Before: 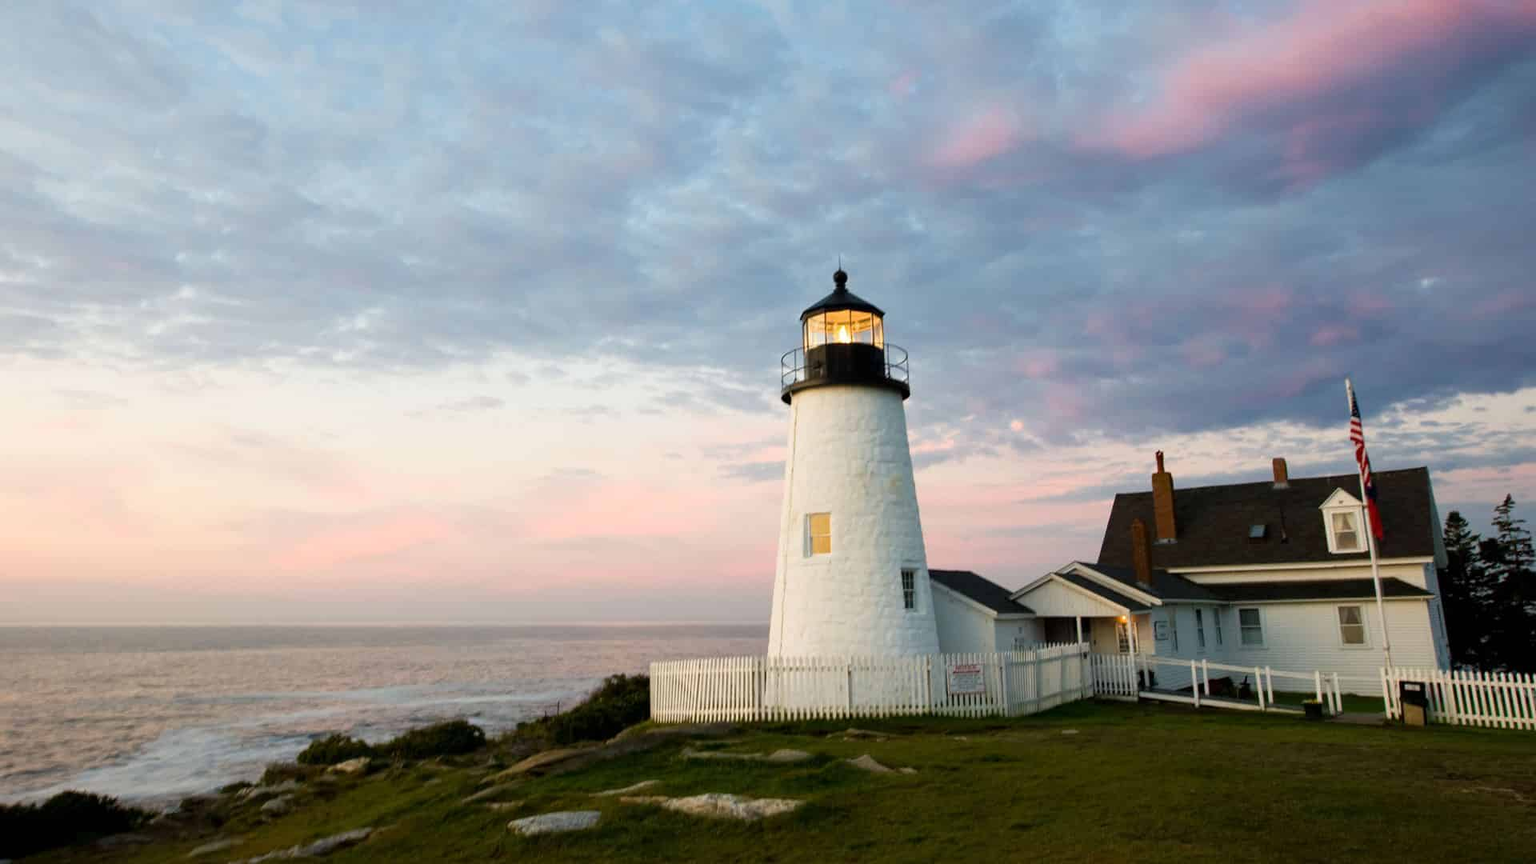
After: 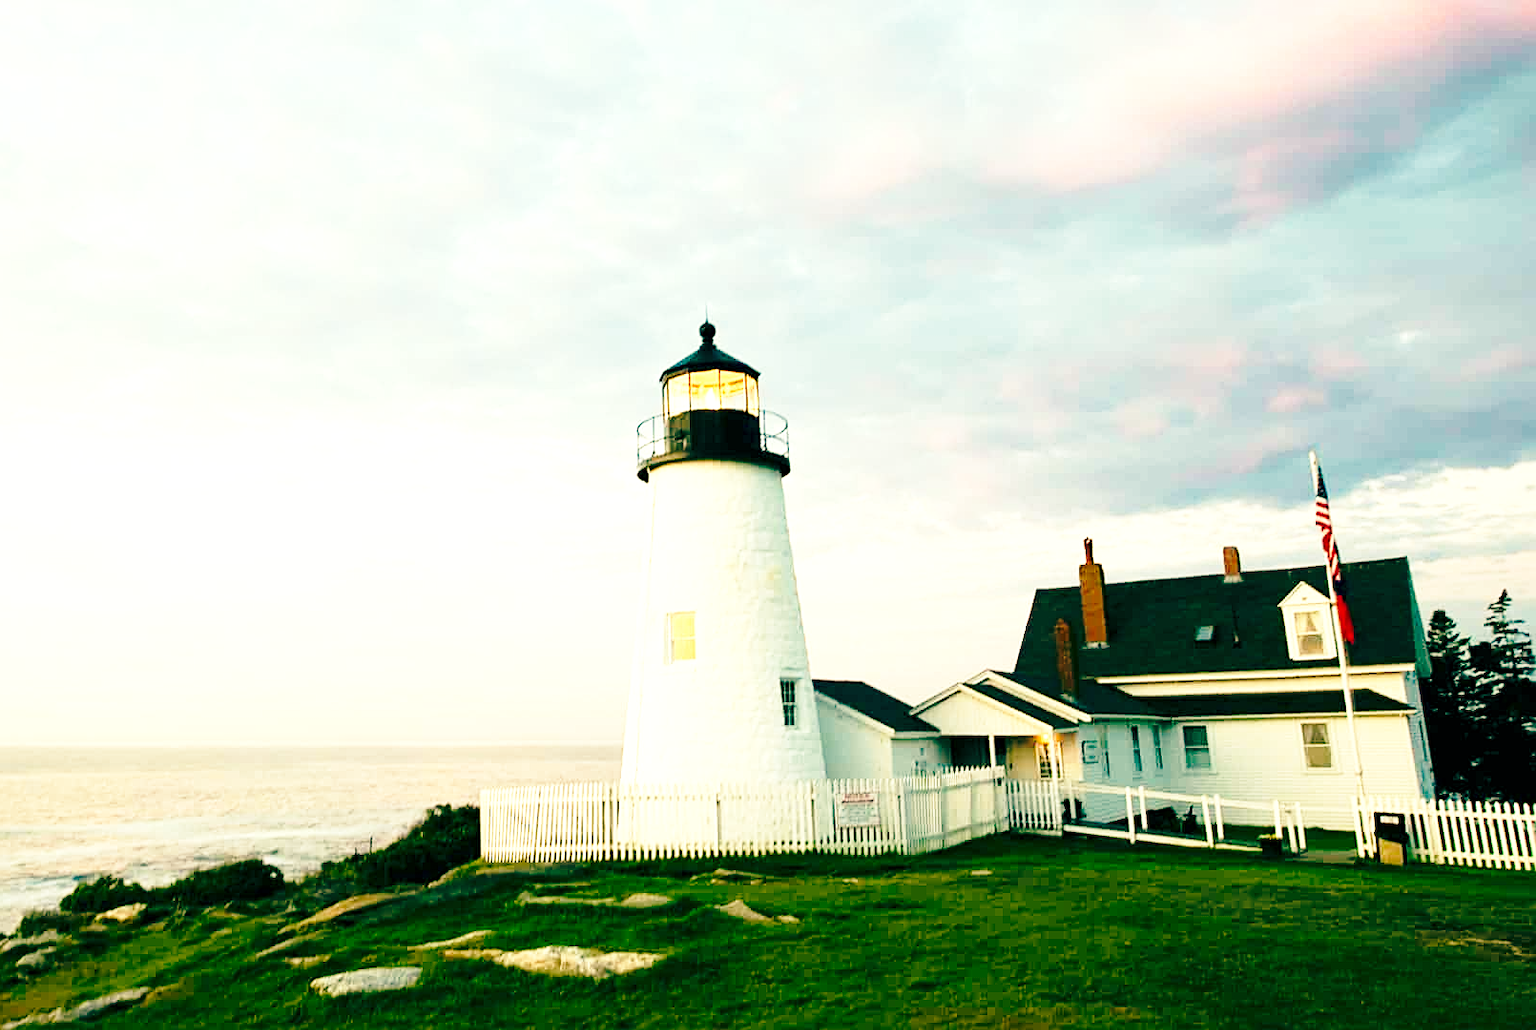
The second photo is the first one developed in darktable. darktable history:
crop: left 16.145%
base curve: curves: ch0 [(0, 0) (0.032, 0.037) (0.105, 0.228) (0.435, 0.76) (0.856, 0.983) (1, 1)], preserve colors none
exposure: exposure 1 EV, compensate highlight preservation false
sharpen: on, module defaults
color balance: mode lift, gamma, gain (sRGB), lift [1, 0.69, 1, 1], gamma [1, 1.482, 1, 1], gain [1, 1, 1, 0.802]
